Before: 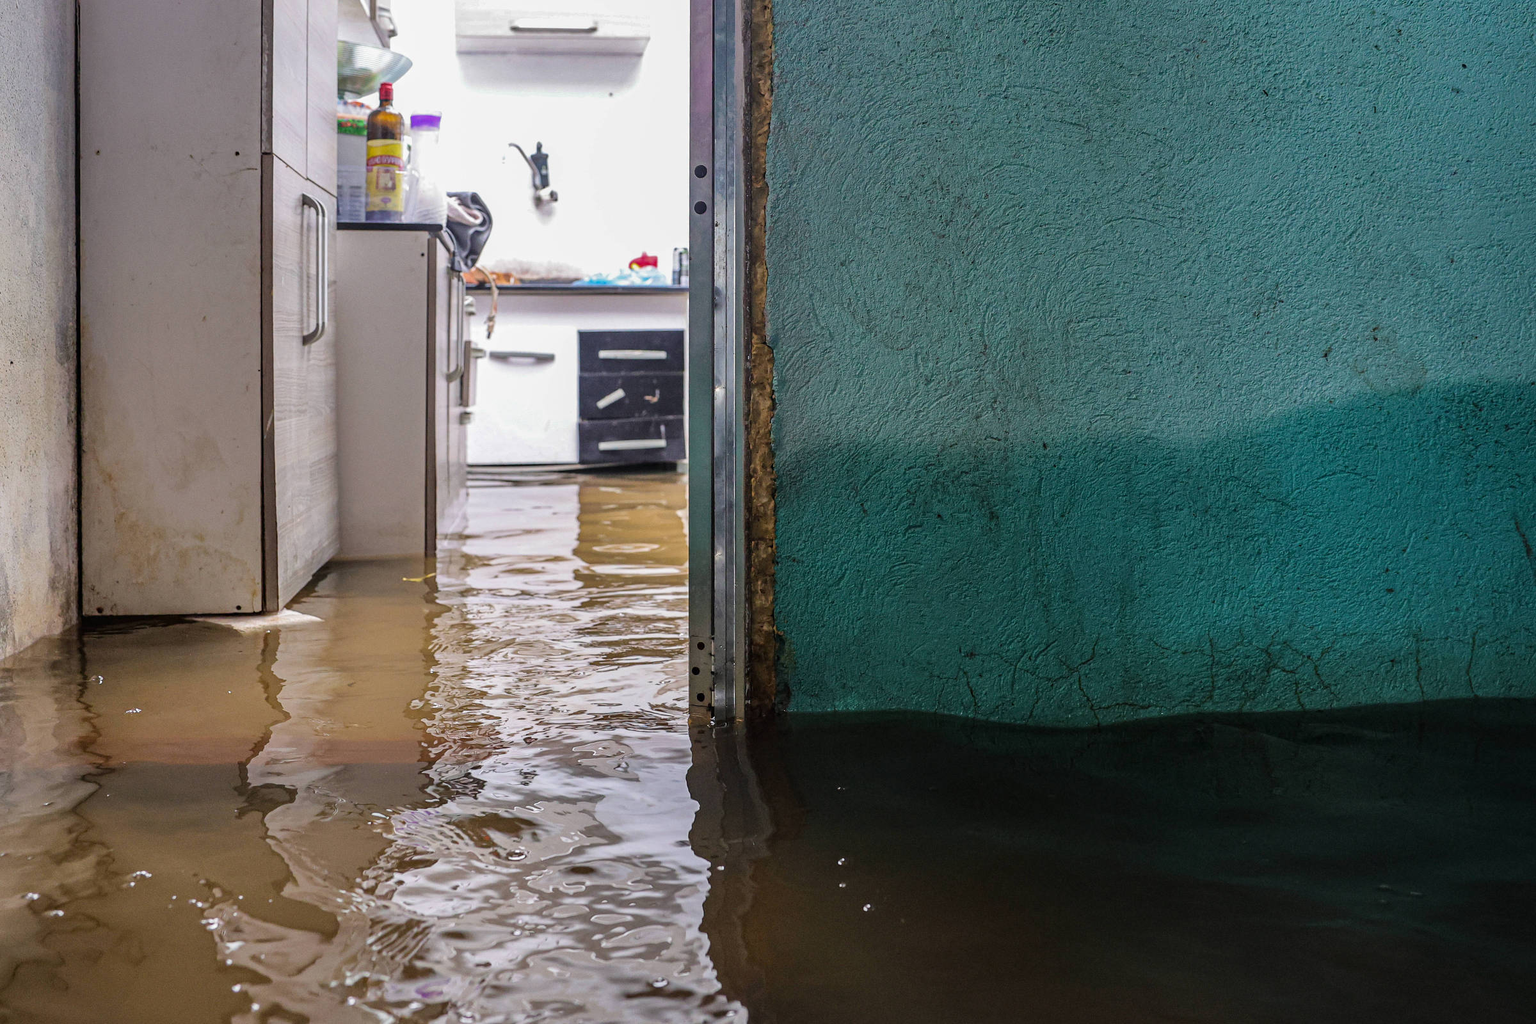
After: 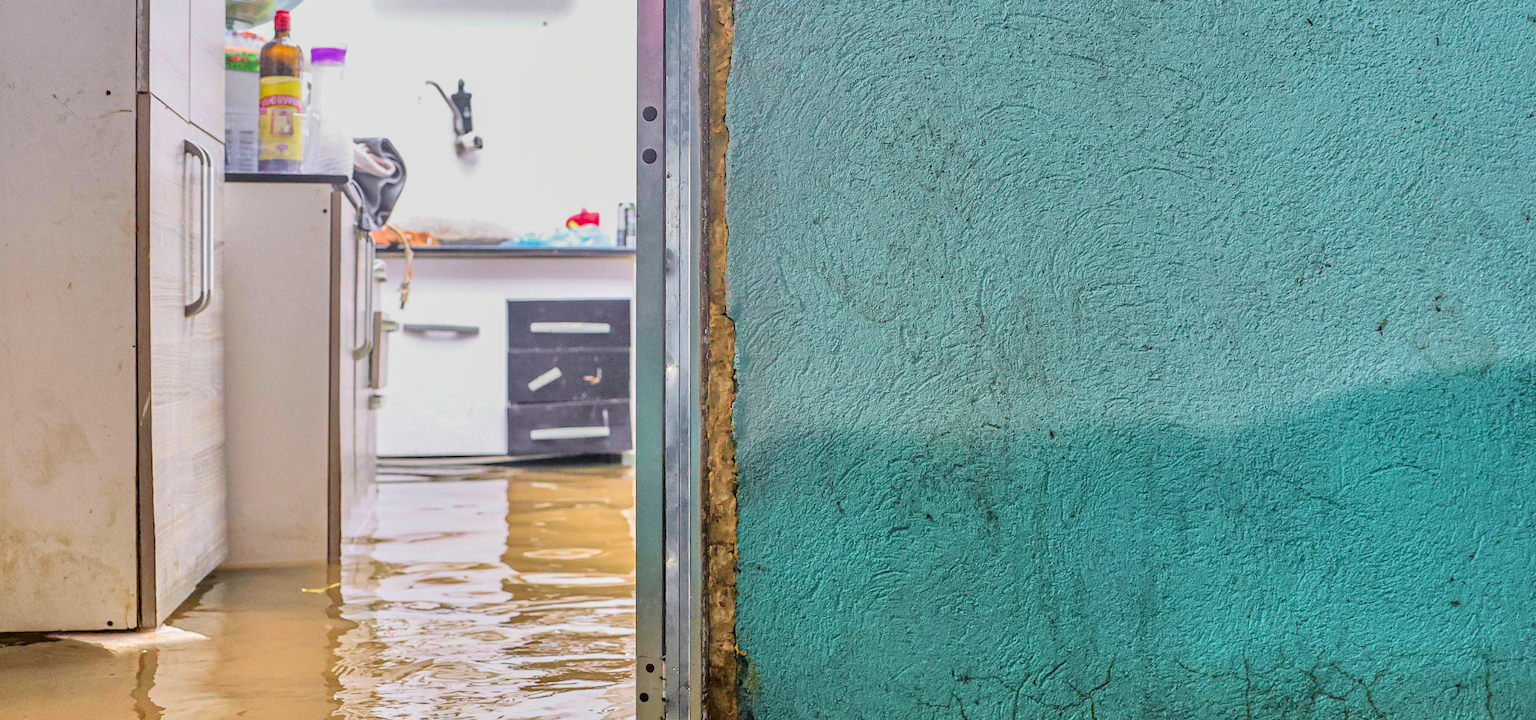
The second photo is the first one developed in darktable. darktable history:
tone curve: curves: ch0 [(0, 0) (0.091, 0.066) (0.184, 0.16) (0.491, 0.519) (0.748, 0.765) (1, 0.919)]; ch1 [(0, 0) (0.179, 0.173) (0.322, 0.32) (0.424, 0.424) (0.502, 0.5) (0.56, 0.575) (0.631, 0.675) (0.777, 0.806) (1, 1)]; ch2 [(0, 0) (0.434, 0.447) (0.497, 0.498) (0.539, 0.566) (0.676, 0.691) (1, 1)], color space Lab, independent channels, preserve colors none
crop and rotate: left 9.431%, top 7.262%, right 4.98%, bottom 32.49%
tone equalizer: -8 EV 2 EV, -7 EV 1.98 EV, -6 EV 1.96 EV, -5 EV 1.99 EV, -4 EV 1.98 EV, -3 EV 1.47 EV, -2 EV 0.987 EV, -1 EV 0.479 EV
